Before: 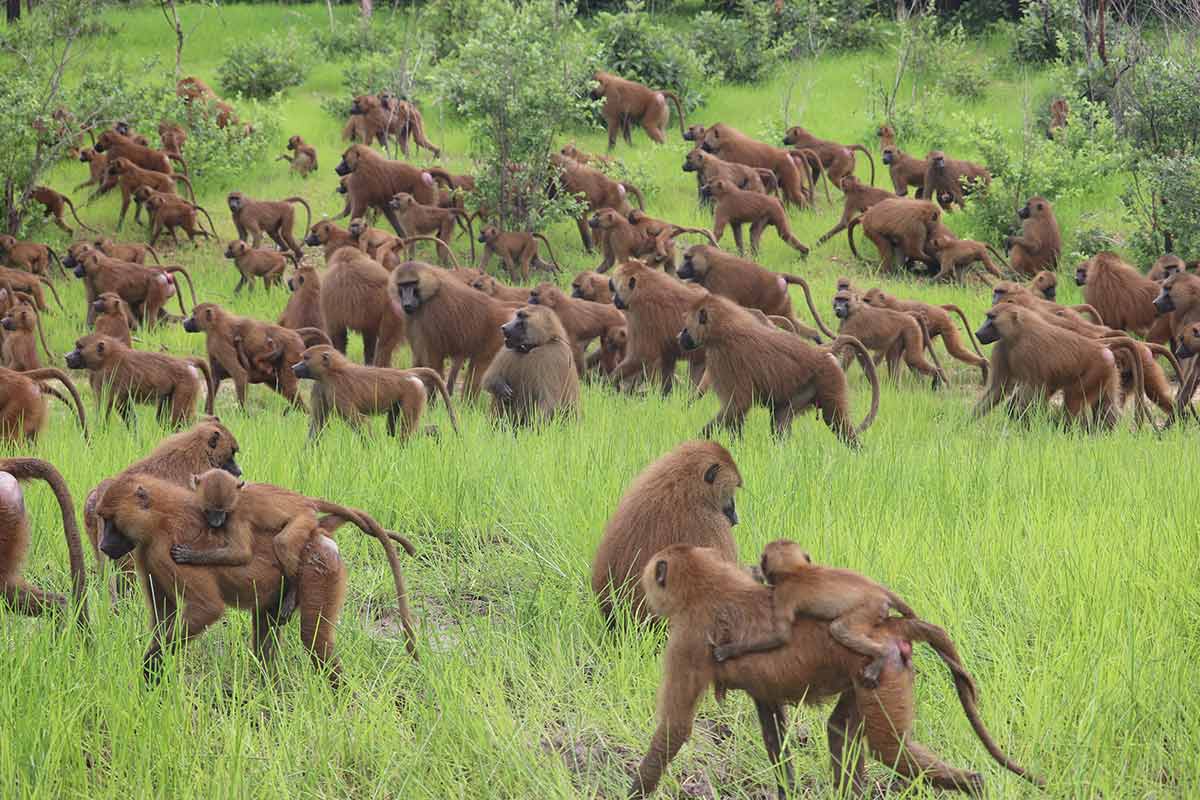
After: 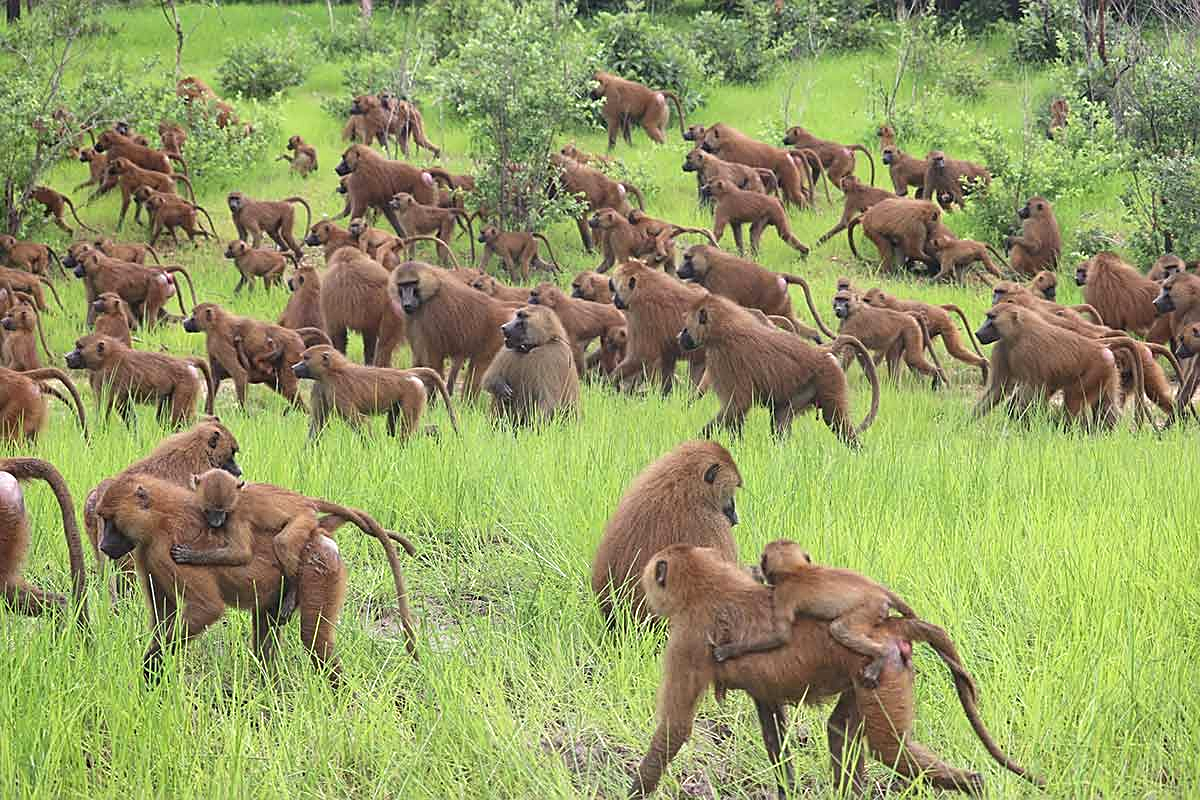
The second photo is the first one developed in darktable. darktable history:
exposure: exposure 0.296 EV, compensate exposure bias true, compensate highlight preservation false
sharpen: on, module defaults
